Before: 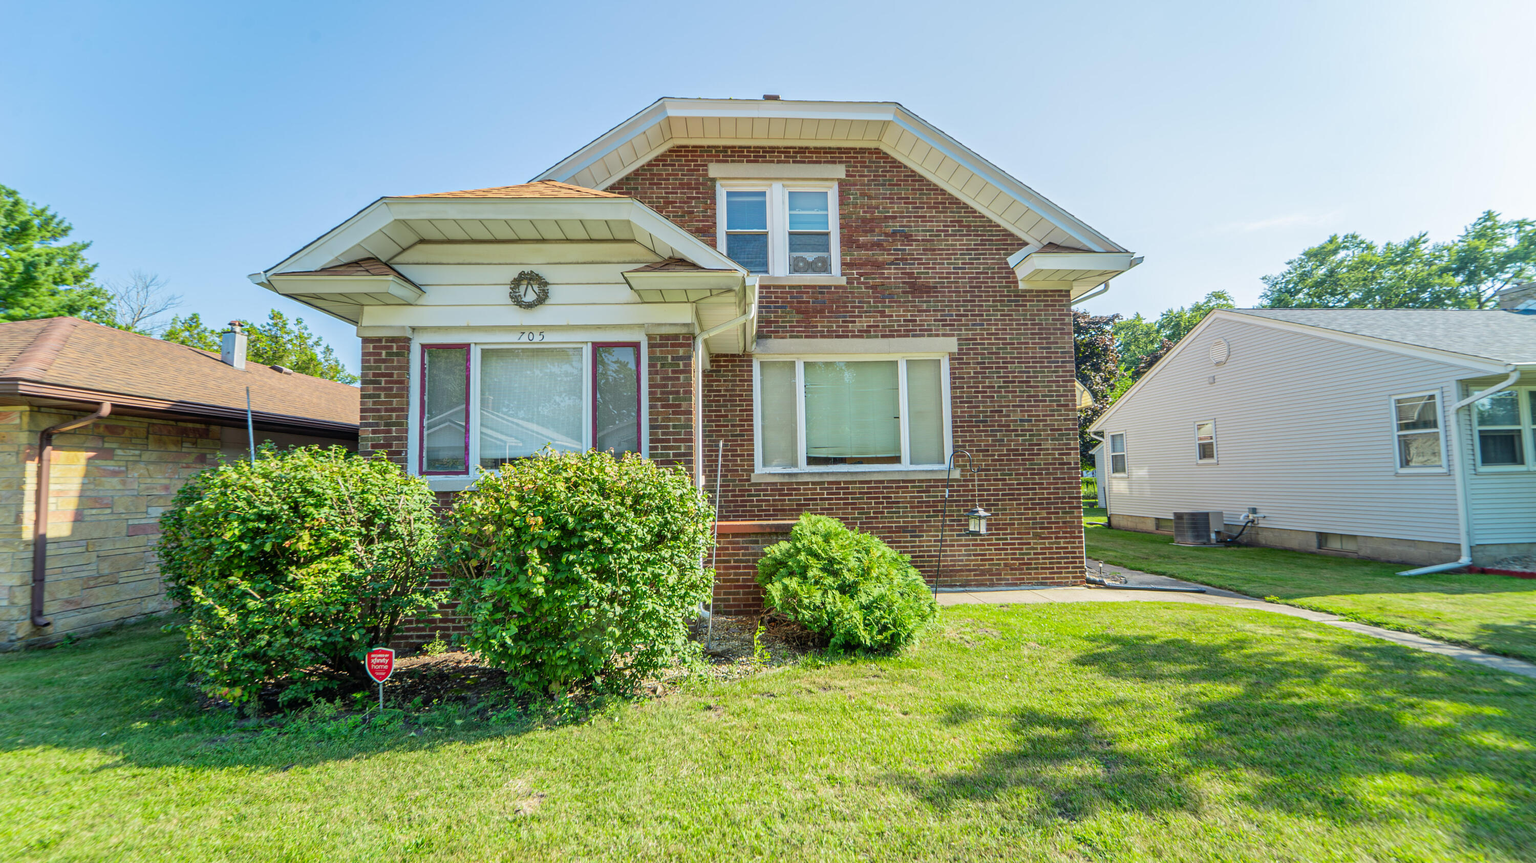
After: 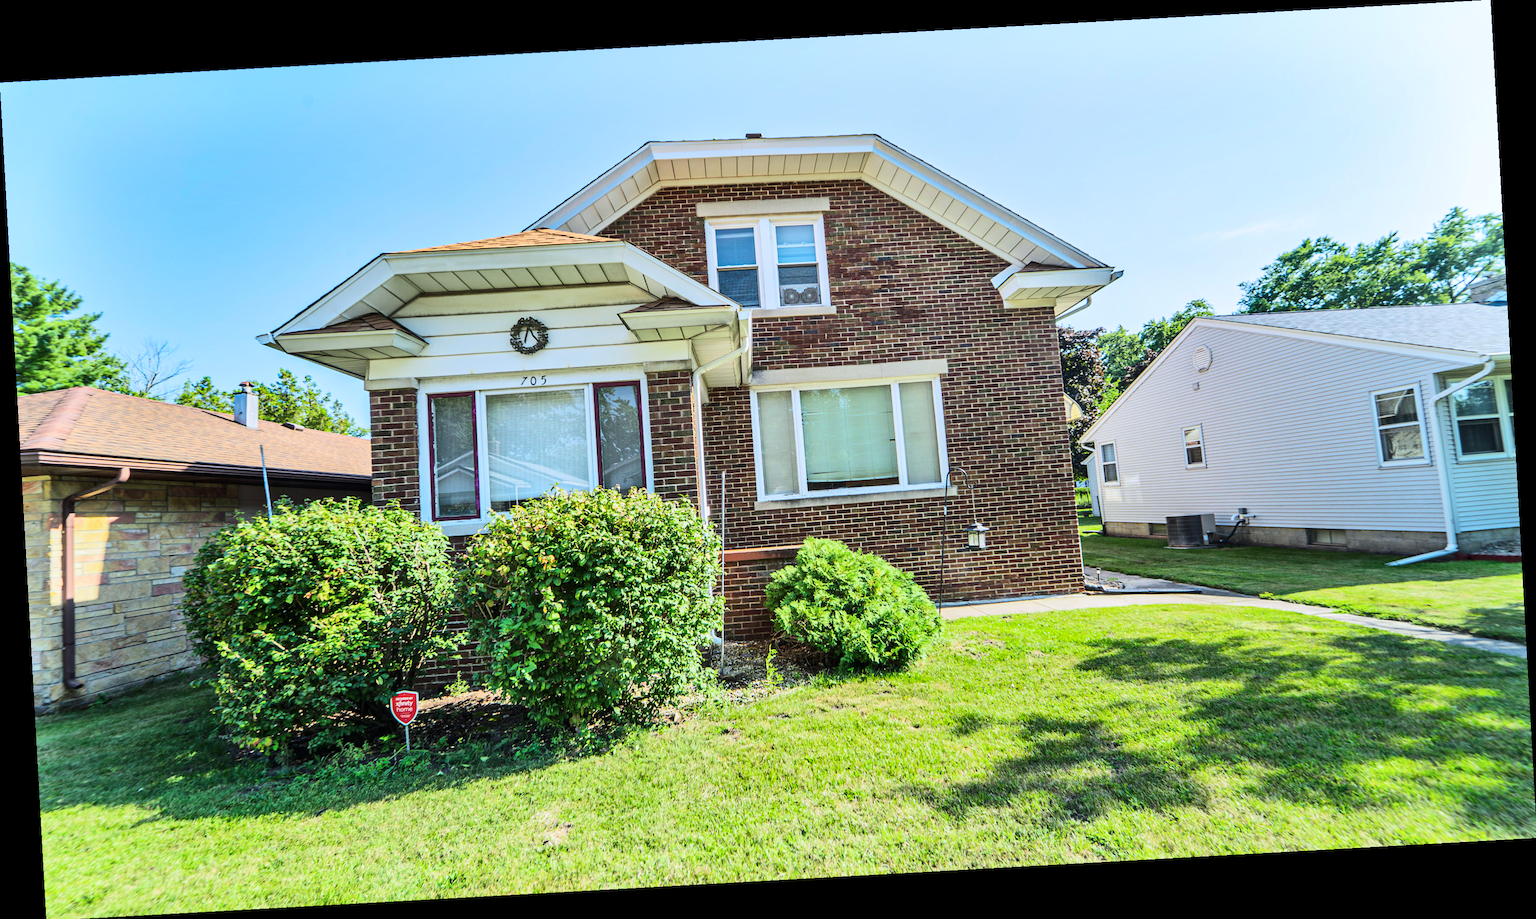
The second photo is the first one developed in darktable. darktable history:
shadows and highlights: white point adjustment 0.05, highlights color adjustment 55.9%, soften with gaussian
tone curve: curves: ch0 [(0, 0) (0.288, 0.201) (0.683, 0.793) (1, 1)], color space Lab, linked channels, preserve colors none
rotate and perspective: rotation -3.18°, automatic cropping off
color calibration: illuminant as shot in camera, x 0.358, y 0.373, temperature 4628.91 K
